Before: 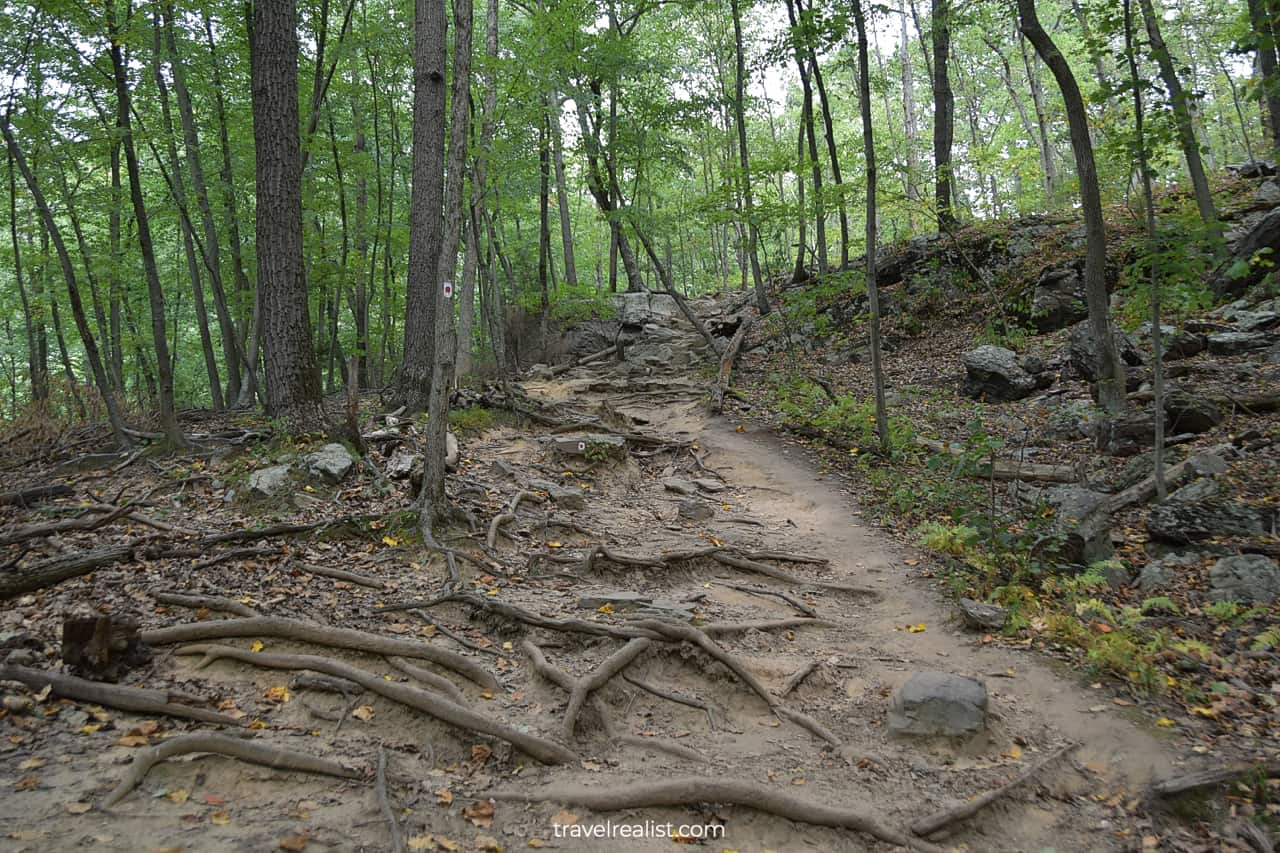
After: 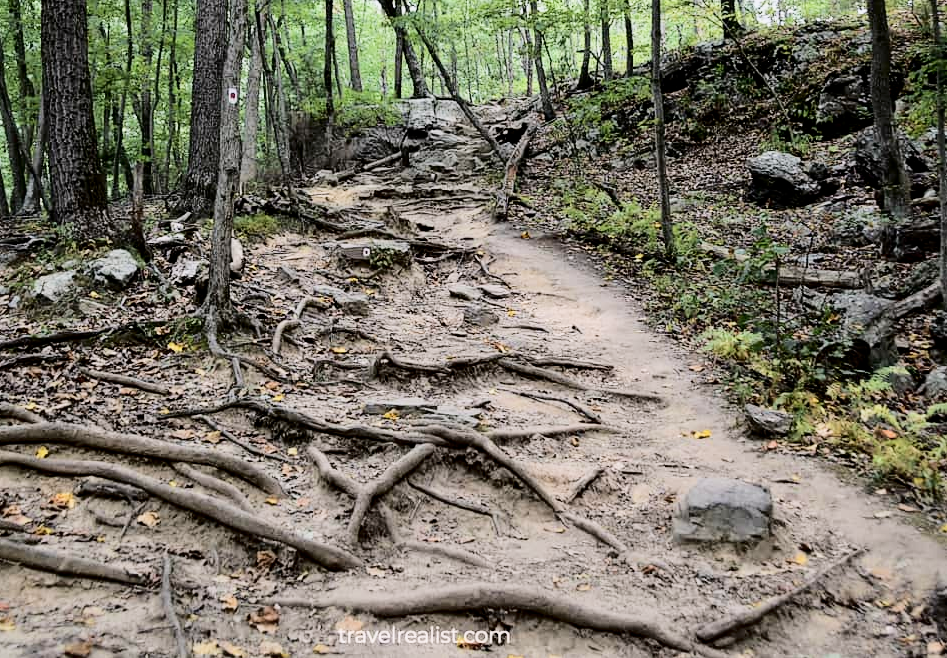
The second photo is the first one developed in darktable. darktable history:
filmic rgb: black relative exposure -7.32 EV, white relative exposure 5.09 EV, hardness 3.2
crop: left 16.871%, top 22.857%, right 9.116%
tone curve: curves: ch0 [(0, 0) (0.003, 0.001) (0.011, 0.004) (0.025, 0.009) (0.044, 0.016) (0.069, 0.025) (0.1, 0.036) (0.136, 0.059) (0.177, 0.103) (0.224, 0.175) (0.277, 0.274) (0.335, 0.395) (0.399, 0.52) (0.468, 0.635) (0.543, 0.733) (0.623, 0.817) (0.709, 0.888) (0.801, 0.93) (0.898, 0.964) (1, 1)], color space Lab, independent channels, preserve colors none
local contrast: highlights 100%, shadows 100%, detail 120%, midtone range 0.2
contrast brightness saturation: saturation 0.1
color calibration: illuminant custom, x 0.348, y 0.366, temperature 4940.58 K
